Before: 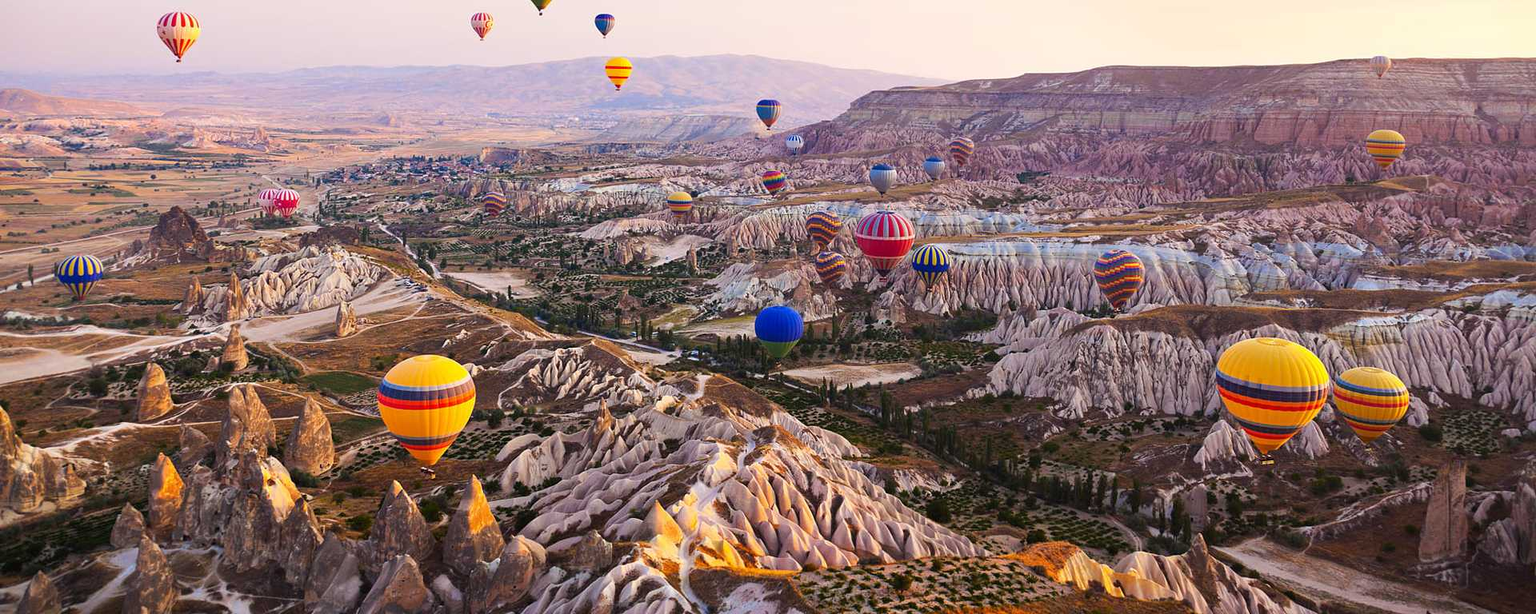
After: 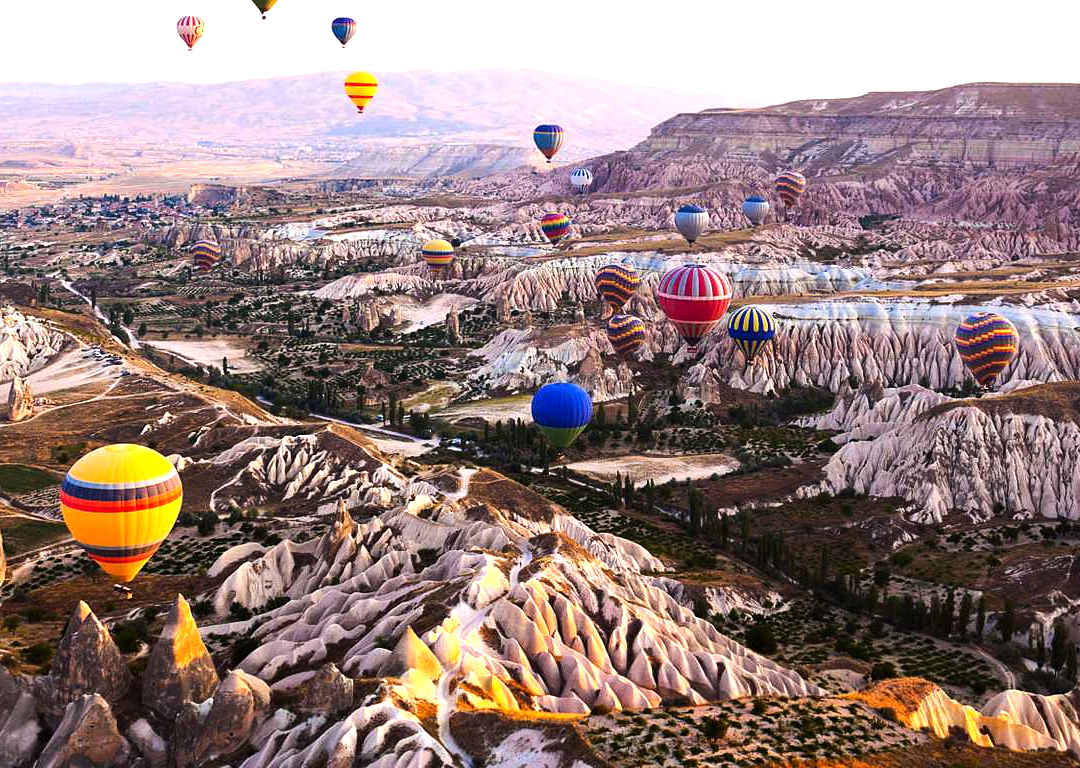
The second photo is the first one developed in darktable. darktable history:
crop: left 21.496%, right 22.254%
exposure: black level correction 0.002, compensate highlight preservation false
tone equalizer: -8 EV -0.75 EV, -7 EV -0.7 EV, -6 EV -0.6 EV, -5 EV -0.4 EV, -3 EV 0.4 EV, -2 EV 0.6 EV, -1 EV 0.7 EV, +0 EV 0.75 EV, edges refinement/feathering 500, mask exposure compensation -1.57 EV, preserve details no
